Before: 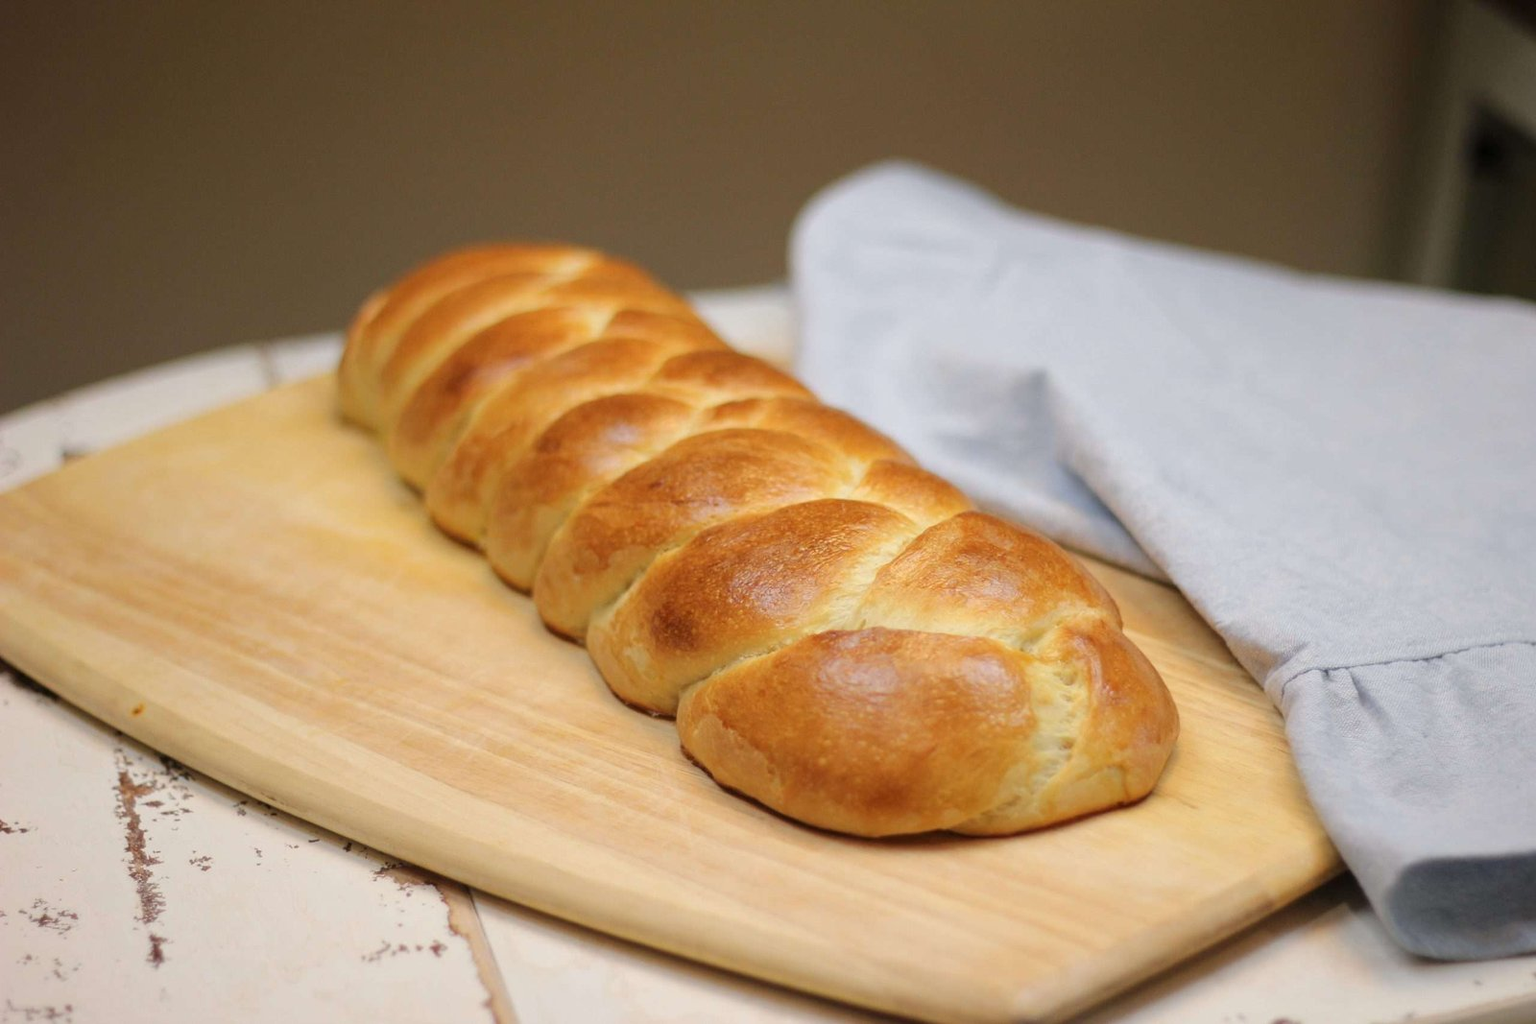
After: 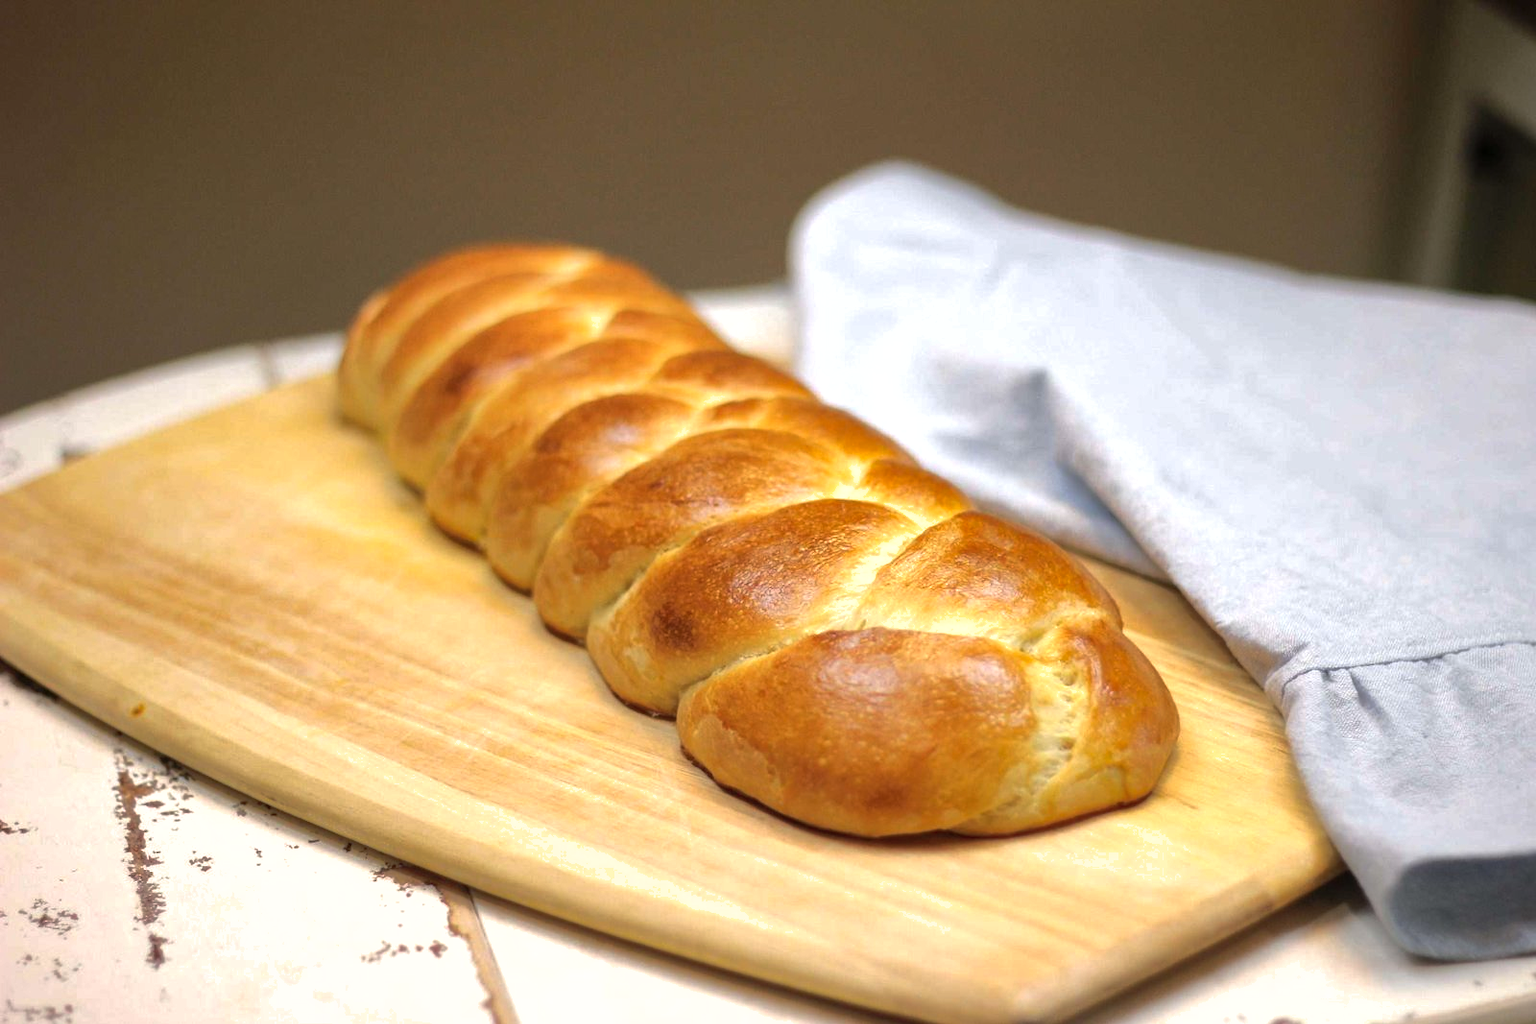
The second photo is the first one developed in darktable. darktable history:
sharpen: radius 2.883, amount 0.868, threshold 47.523
shadows and highlights: on, module defaults
white balance: red 1, blue 1
tone equalizer: -8 EV -0.75 EV, -7 EV -0.7 EV, -6 EV -0.6 EV, -5 EV -0.4 EV, -3 EV 0.4 EV, -2 EV 0.6 EV, -1 EV 0.7 EV, +0 EV 0.75 EV, edges refinement/feathering 500, mask exposure compensation -1.57 EV, preserve details no
